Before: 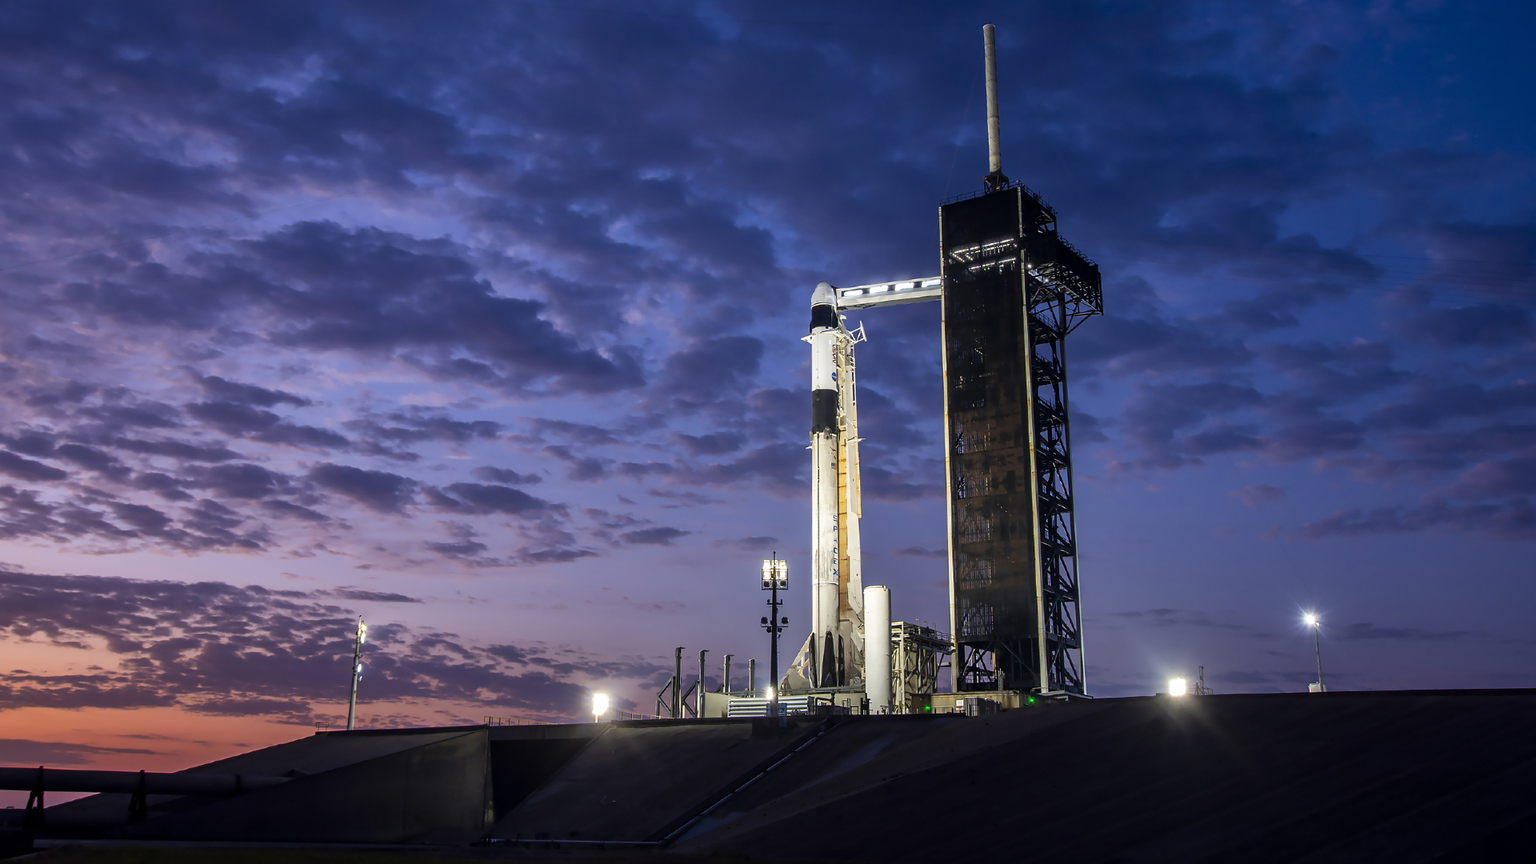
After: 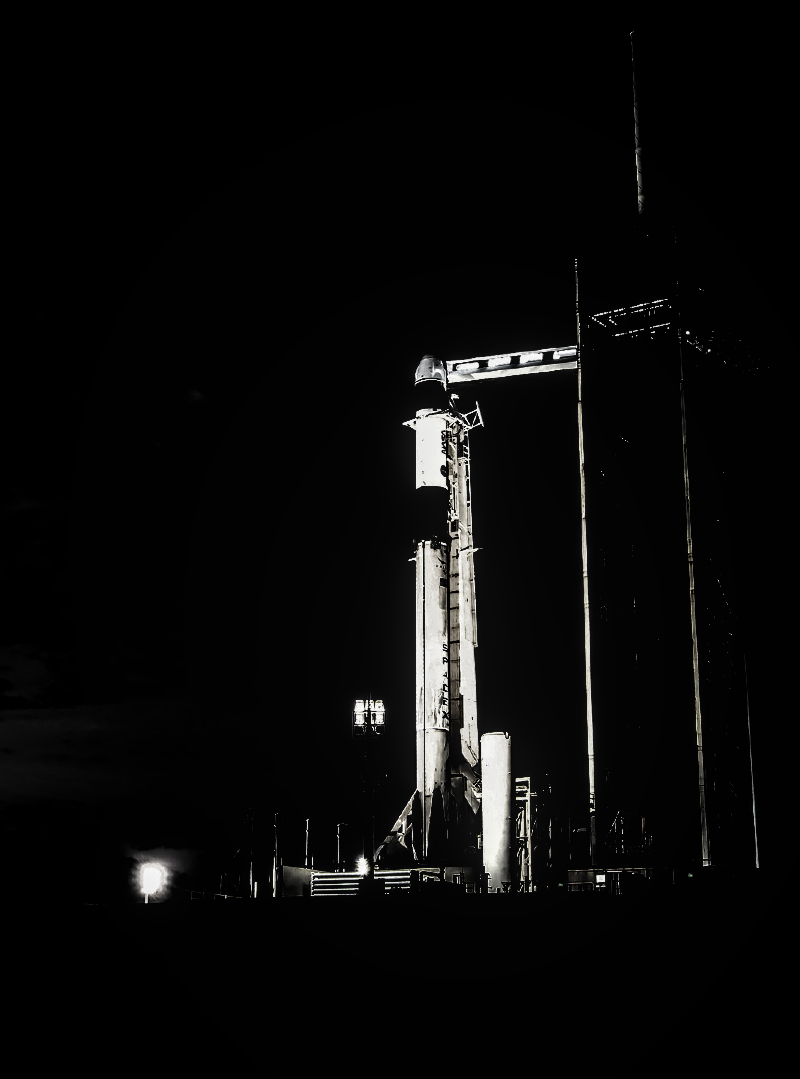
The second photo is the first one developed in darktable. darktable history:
crop: left 31.229%, right 27.105%
filmic rgb: black relative exposure -16 EV, white relative exposure 6.29 EV, hardness 5.1, contrast 1.35
local contrast: highlights 61%, detail 143%, midtone range 0.428
exposure: black level correction 0, exposure 1.2 EV, compensate exposure bias true, compensate highlight preservation false
levels: levels [0.721, 0.937, 0.997]
vignetting: automatic ratio true
